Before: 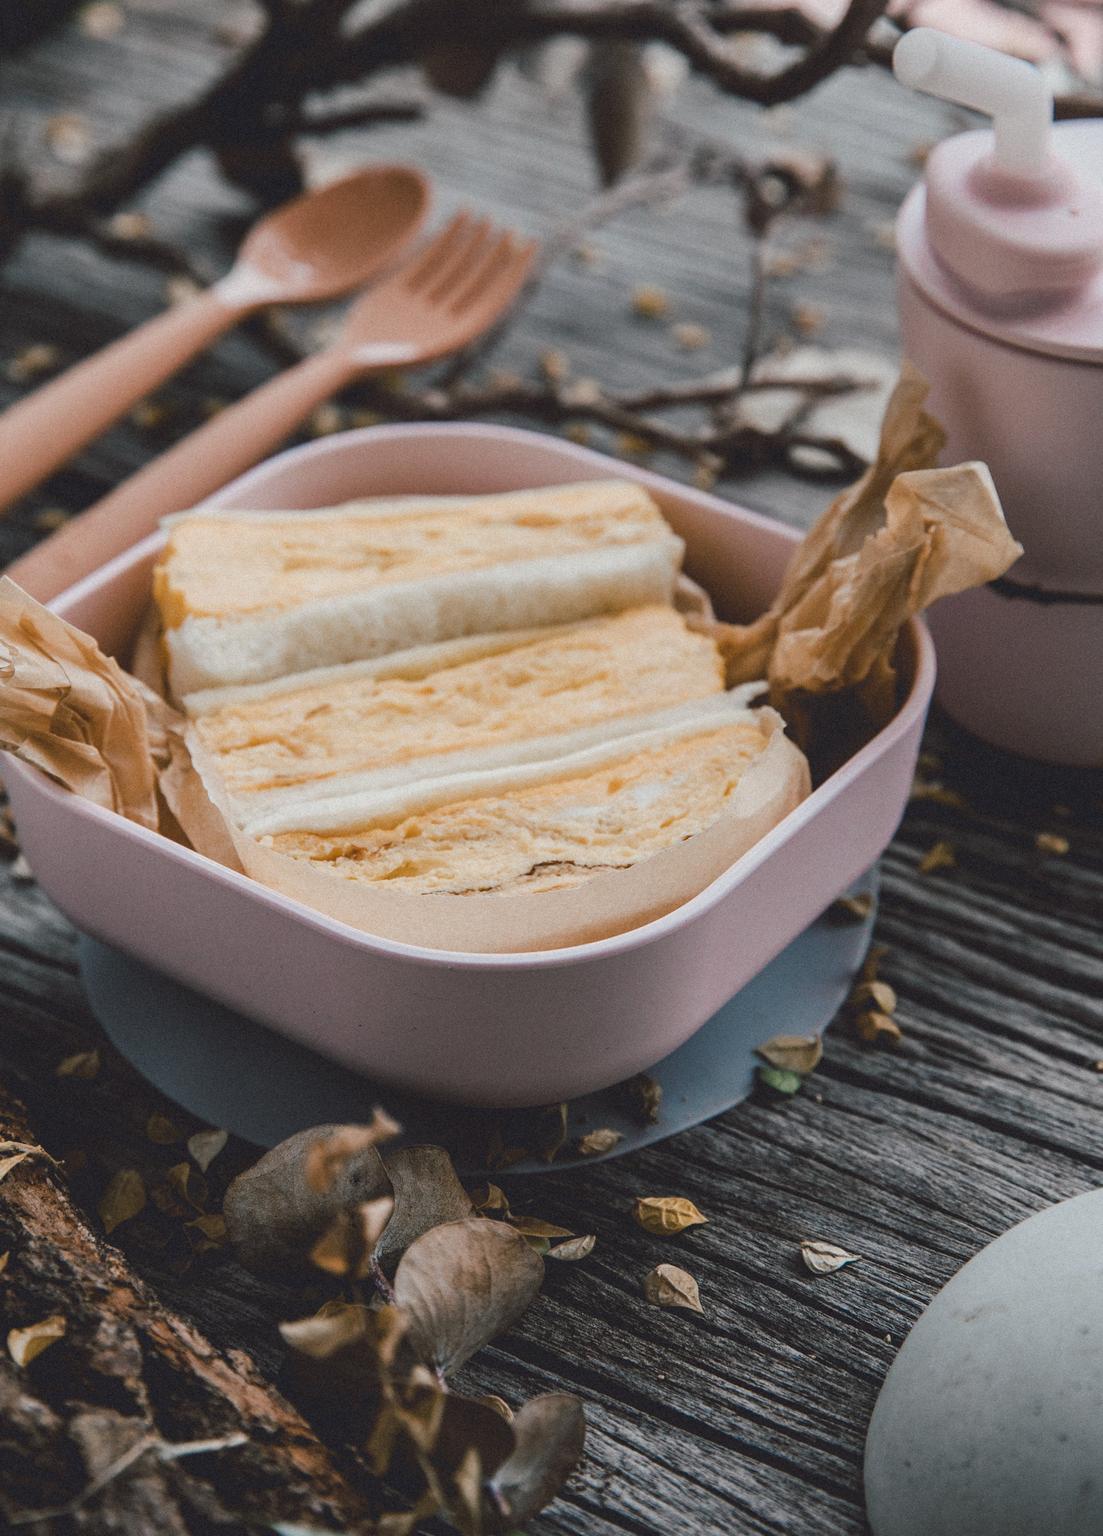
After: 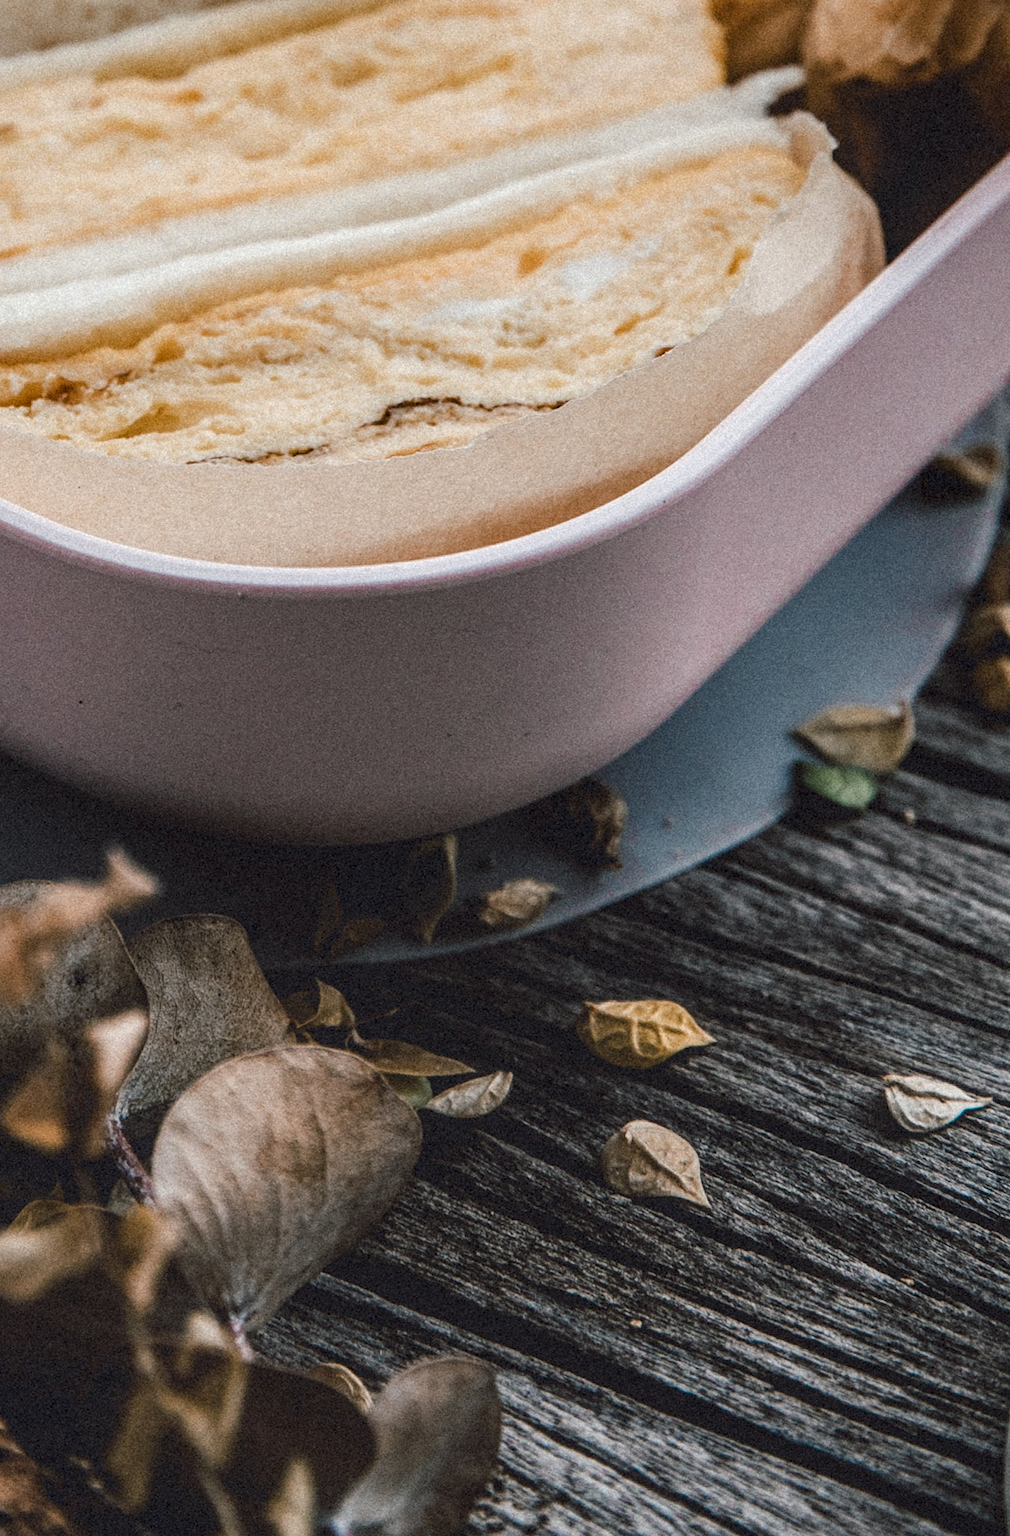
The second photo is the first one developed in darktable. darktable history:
crop: left 29.672%, top 41.786%, right 20.851%, bottom 3.487%
rotate and perspective: rotation -1.17°, automatic cropping off
local contrast: detail 142%
